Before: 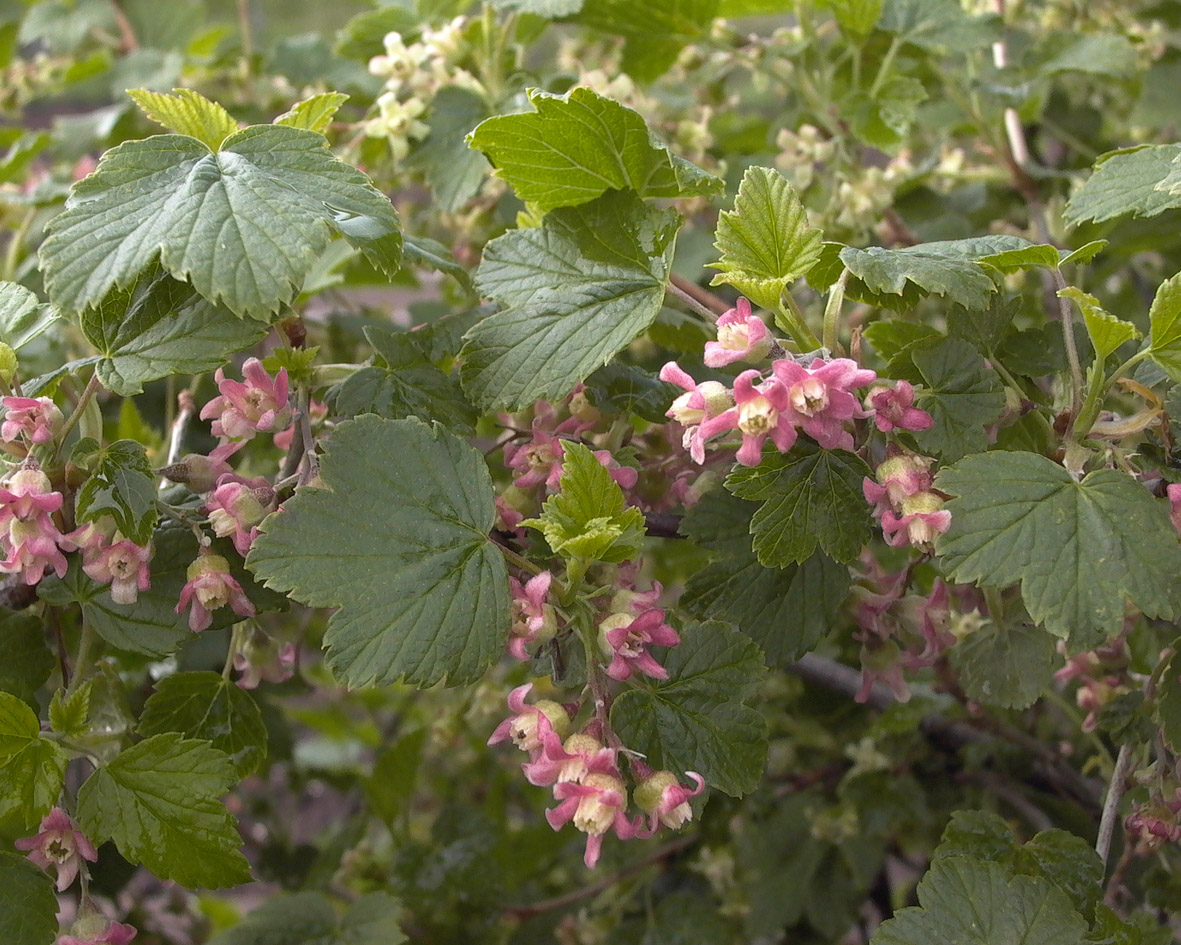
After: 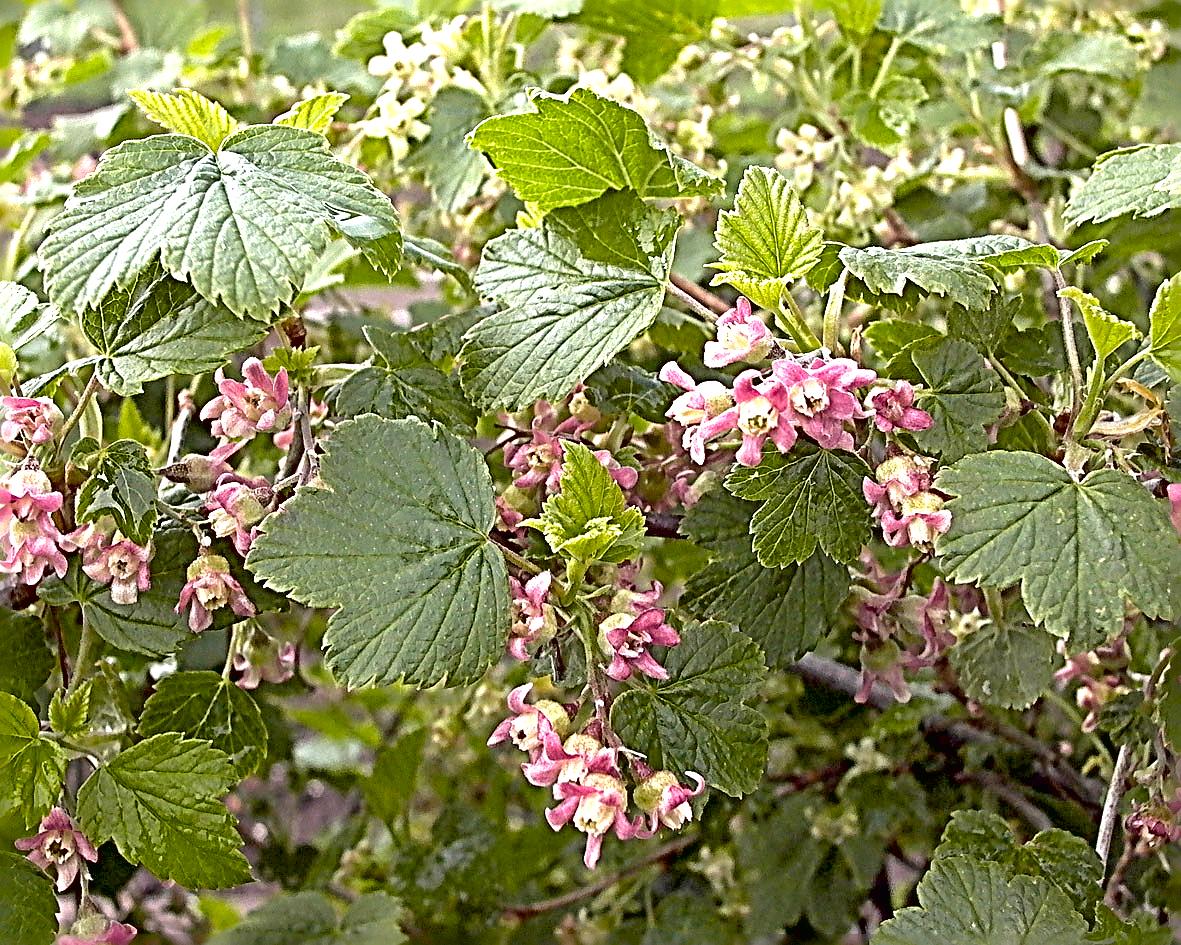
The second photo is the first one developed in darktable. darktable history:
sharpen: radius 4.02, amount 1.994
exposure: black level correction 0.01, exposure 1 EV, compensate exposure bias true, compensate highlight preservation false
contrast brightness saturation: contrast -0.017, brightness -0.009, saturation 0.028
